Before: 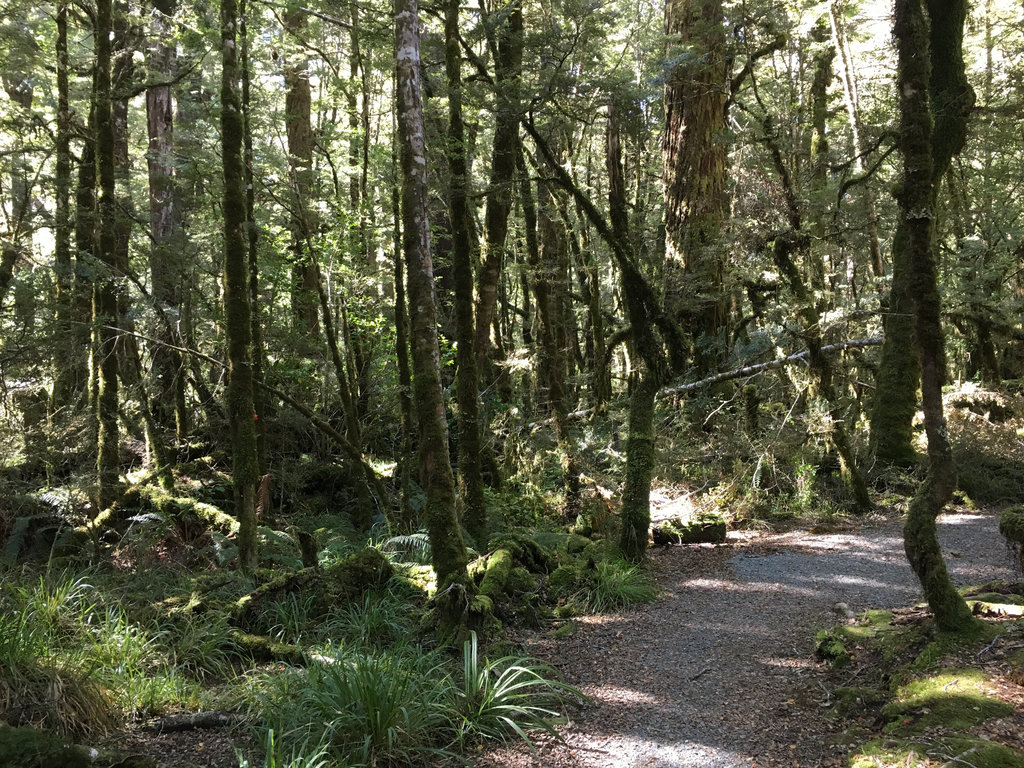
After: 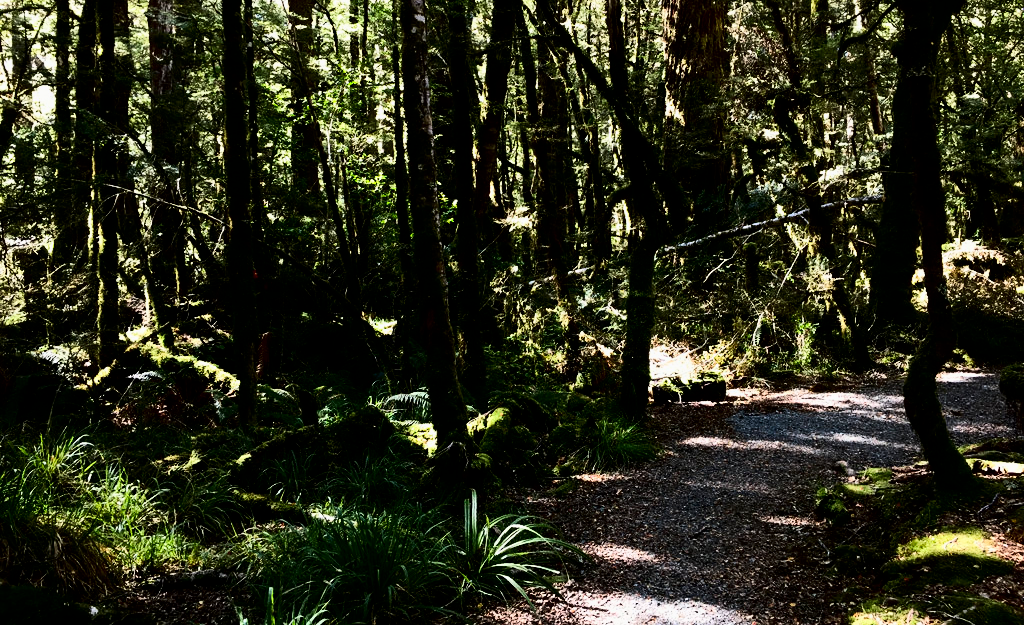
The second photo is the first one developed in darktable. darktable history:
crop and rotate: top 18.507%
exposure: exposure -0.36 EV, compensate highlight preservation false
contrast brightness saturation: contrast 0.09, brightness -0.59, saturation 0.17
rgb curve: curves: ch0 [(0, 0) (0.21, 0.15) (0.24, 0.21) (0.5, 0.75) (0.75, 0.96) (0.89, 0.99) (1, 1)]; ch1 [(0, 0.02) (0.21, 0.13) (0.25, 0.2) (0.5, 0.67) (0.75, 0.9) (0.89, 0.97) (1, 1)]; ch2 [(0, 0.02) (0.21, 0.13) (0.25, 0.2) (0.5, 0.67) (0.75, 0.9) (0.89, 0.97) (1, 1)], compensate middle gray true
